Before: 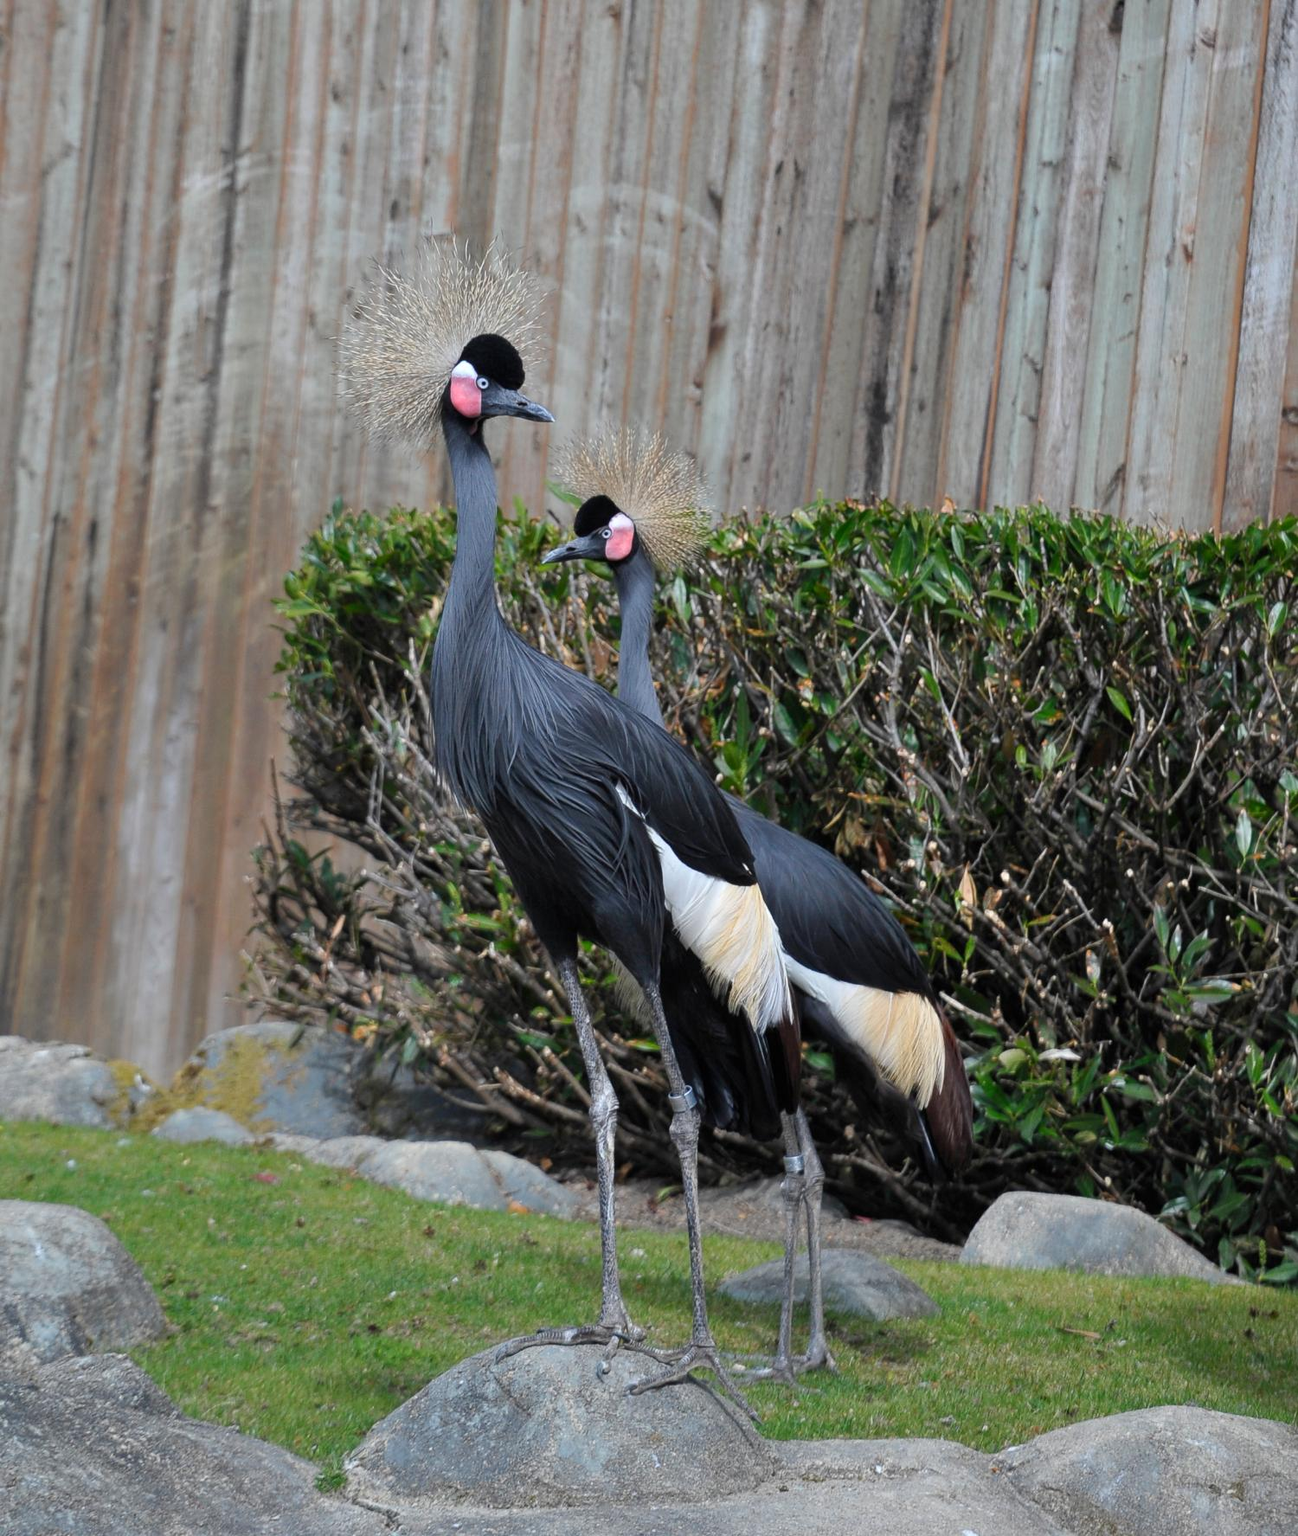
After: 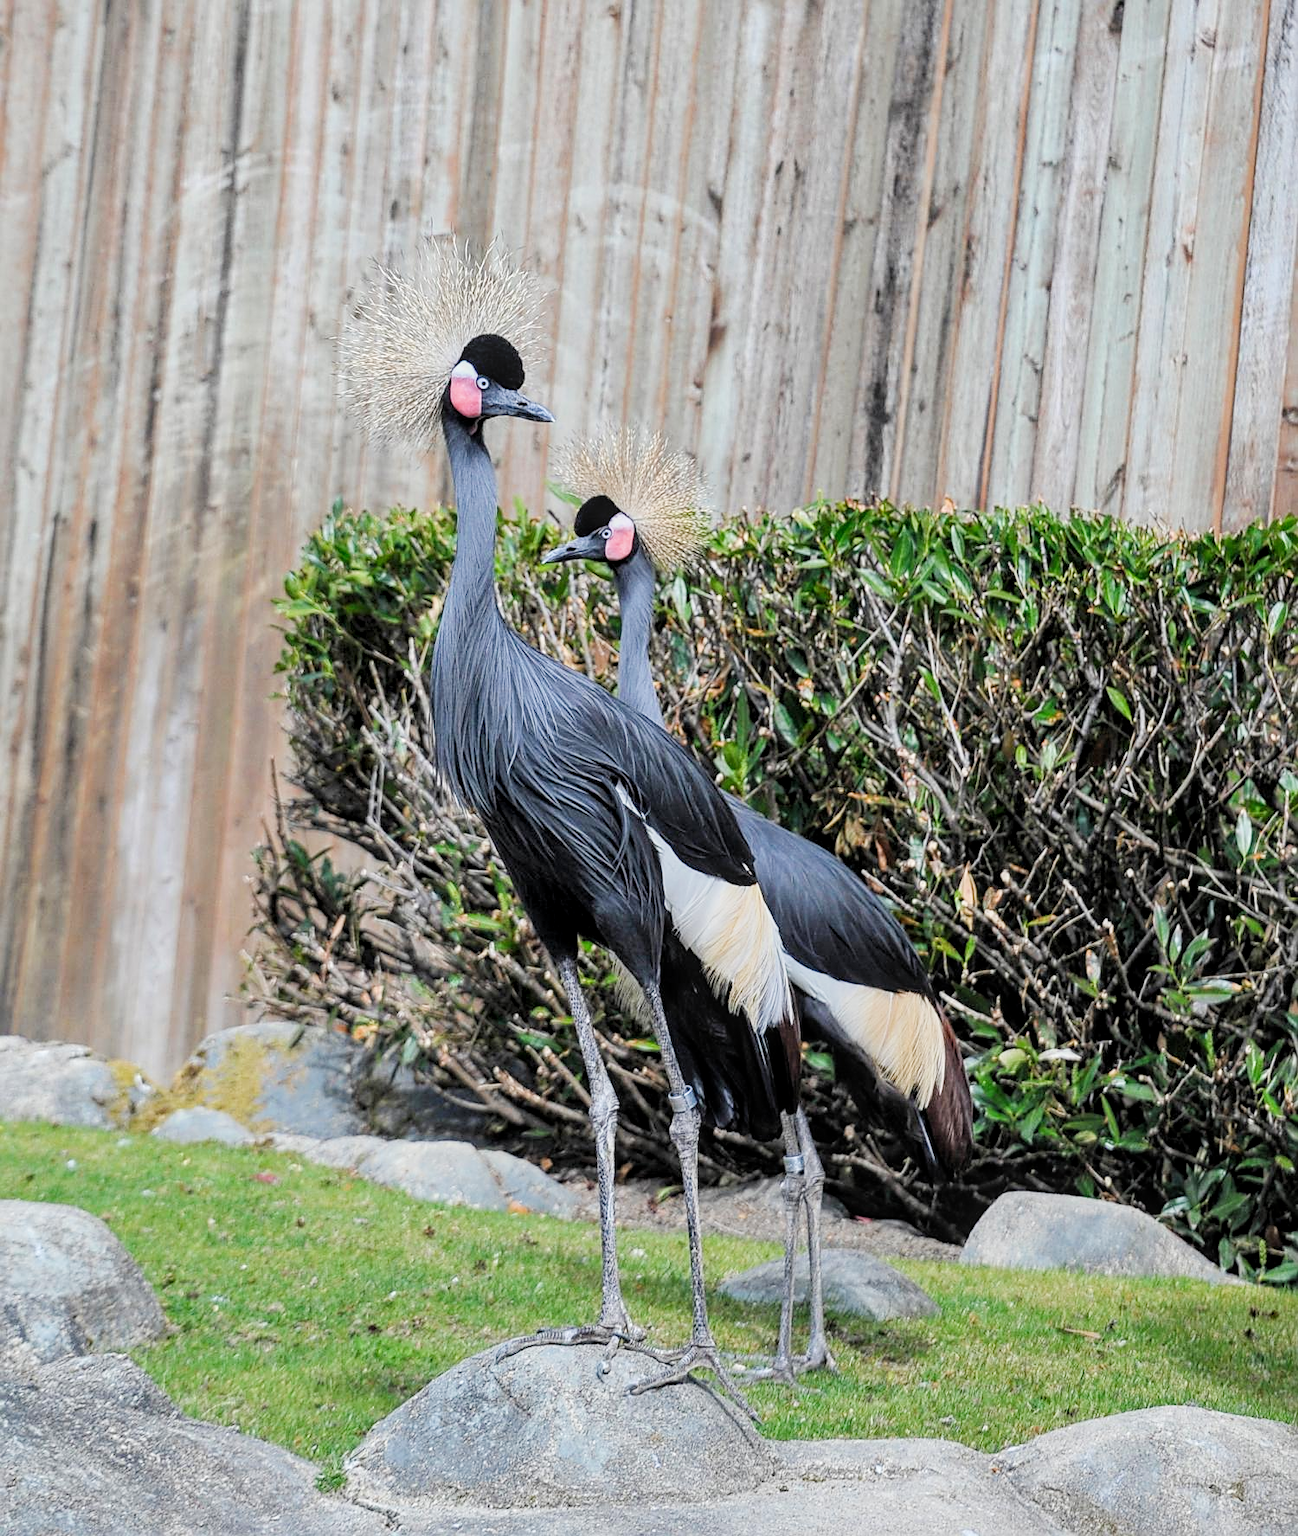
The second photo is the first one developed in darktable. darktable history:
sharpen: on, module defaults
exposure: black level correction 0, exposure 1.2 EV, compensate highlight preservation false
local contrast: on, module defaults
shadows and highlights: shadows 25.07, highlights -26.02, highlights color adjustment 0.246%
filmic rgb: black relative exposure -7.65 EV, white relative exposure 4.56 EV, hardness 3.61, contrast 1.061
